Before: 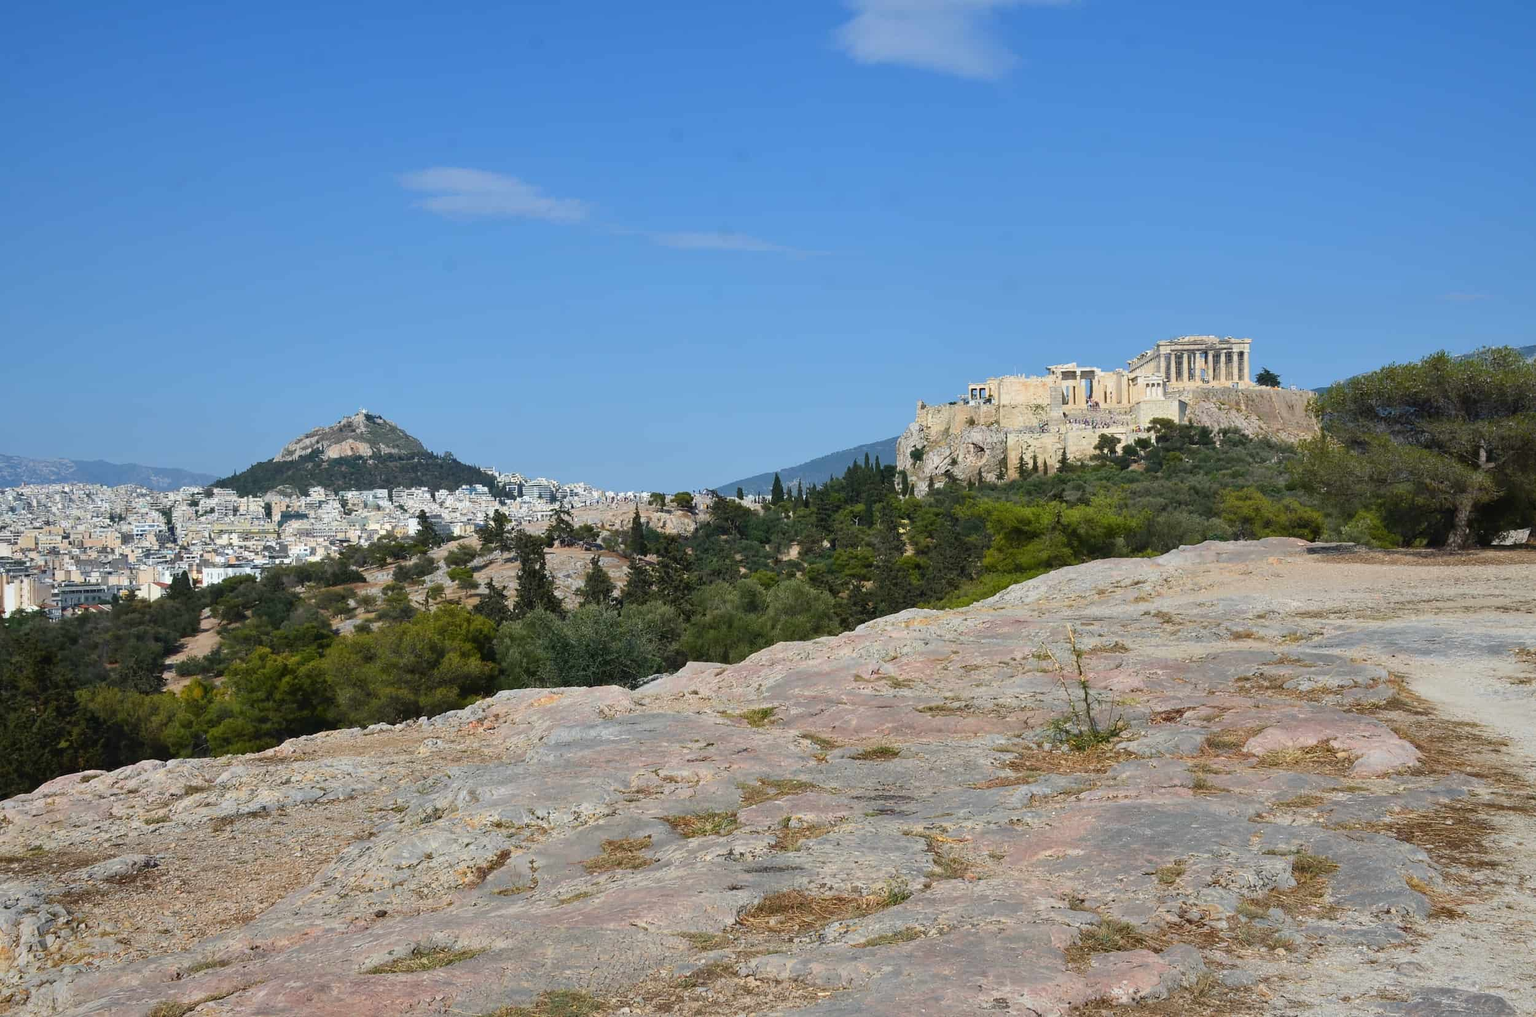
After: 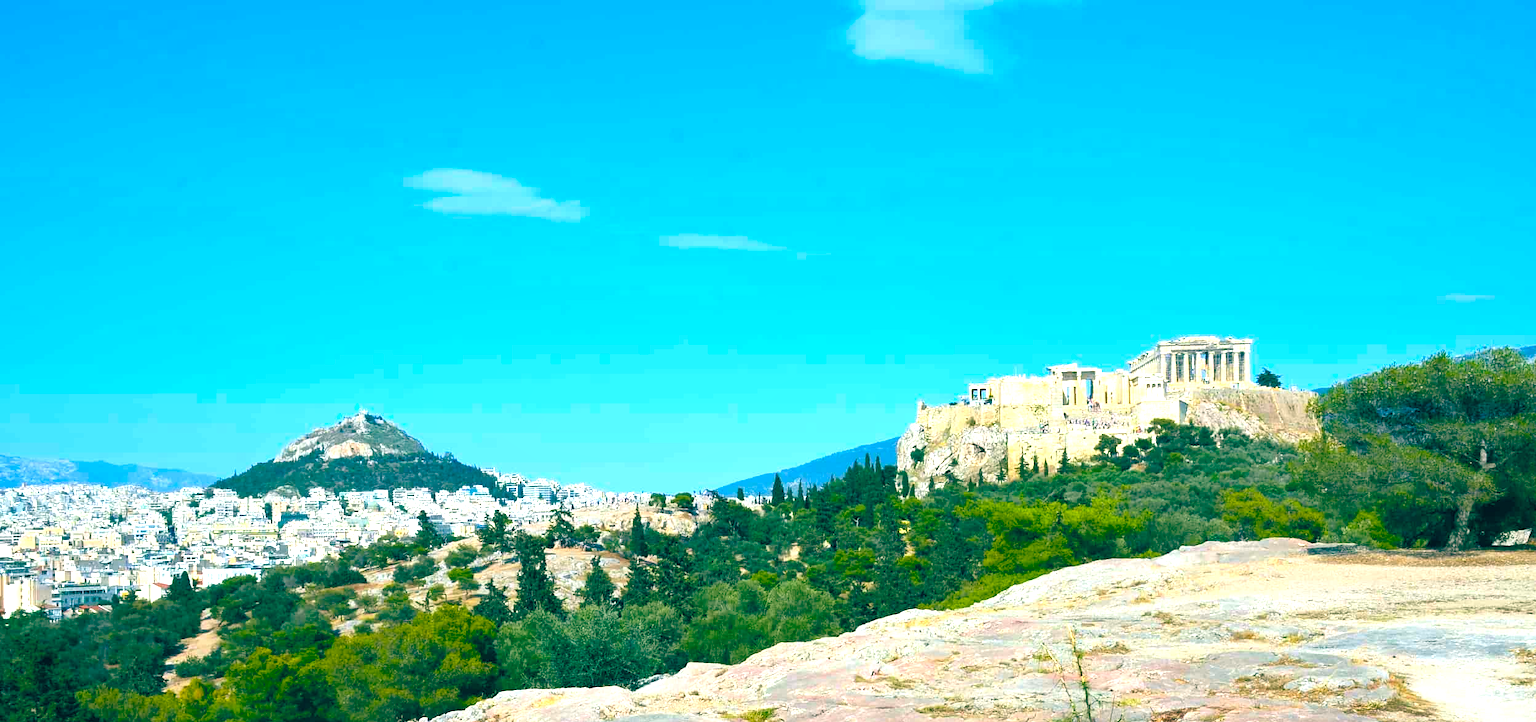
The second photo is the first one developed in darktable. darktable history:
color balance rgb: global offset › luminance -0.52%, global offset › chroma 0.91%, global offset › hue 175.46°, linear chroma grading › global chroma 14.604%, perceptual saturation grading › global saturation 11.806%, global vibrance 32.743%
exposure: black level correction 0, exposure 1.19 EV, compensate highlight preservation false
local contrast: mode bilateral grid, contrast 100, coarseness 100, detail 92%, midtone range 0.2
crop: right 0.001%, bottom 28.982%
